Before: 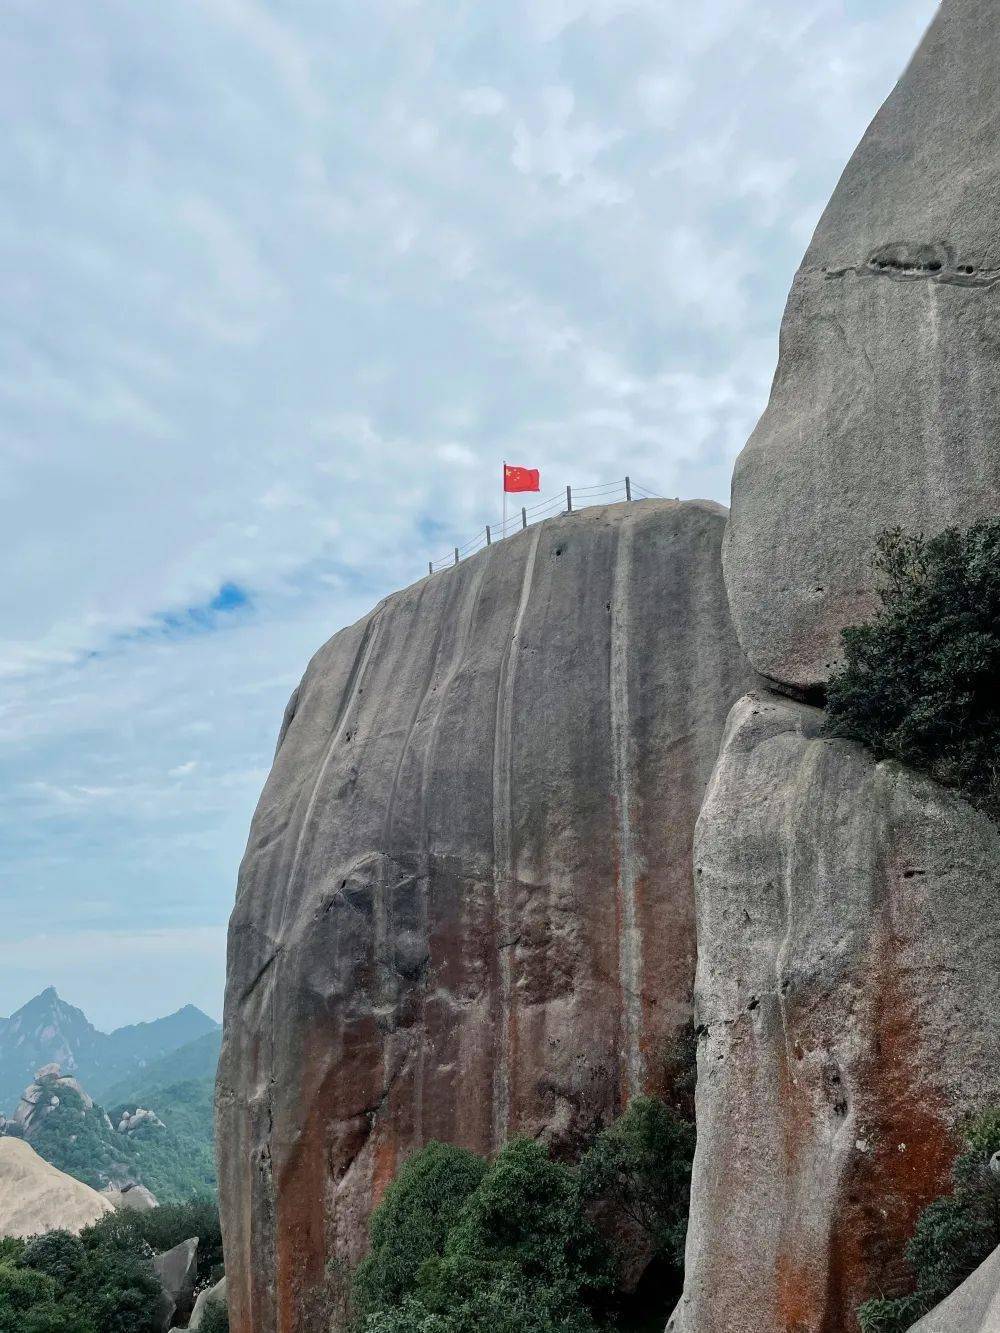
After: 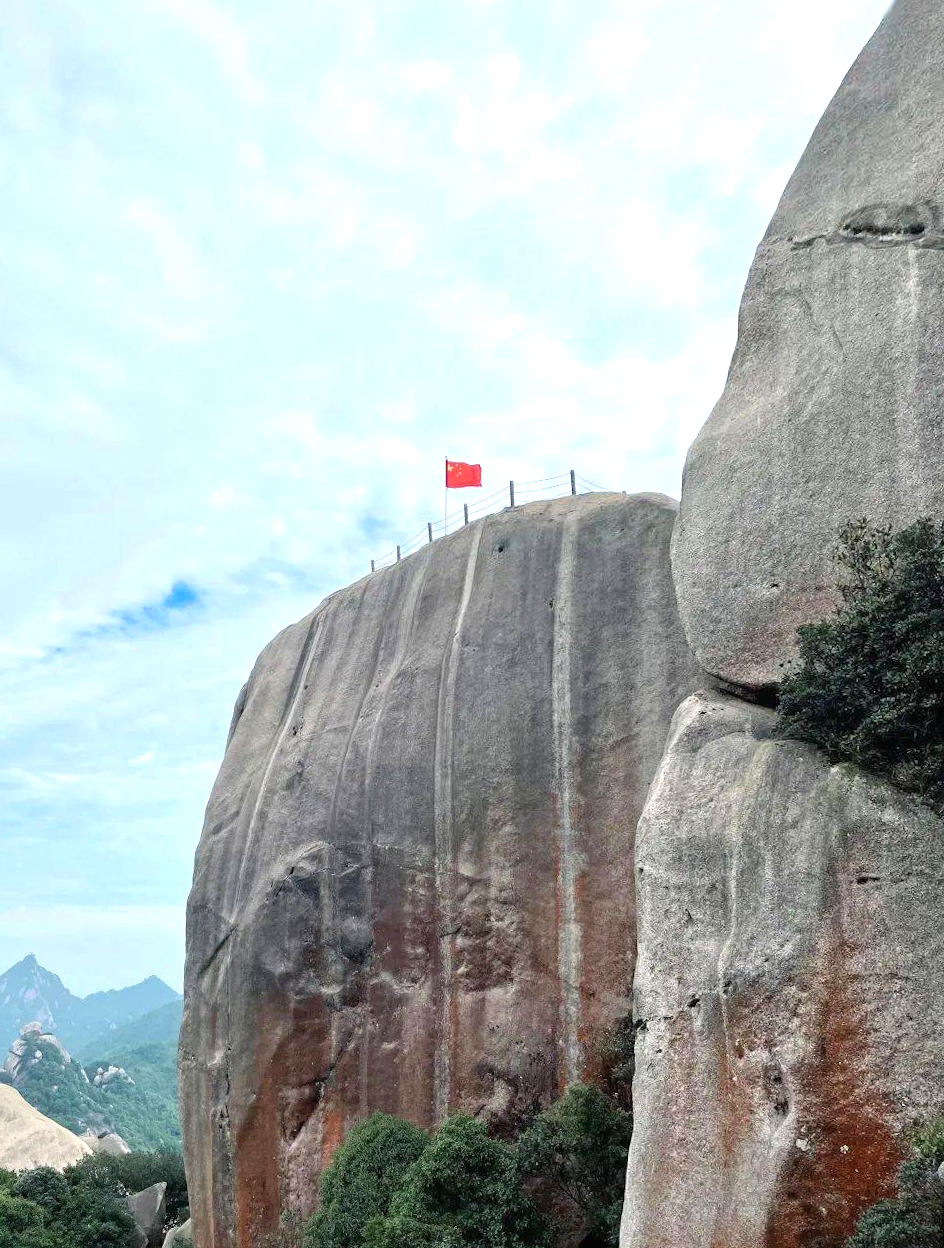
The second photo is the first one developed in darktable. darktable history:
exposure: black level correction 0, exposure 0.7 EV, compensate exposure bias true, compensate highlight preservation false
rotate and perspective: rotation 0.062°, lens shift (vertical) 0.115, lens shift (horizontal) -0.133, crop left 0.047, crop right 0.94, crop top 0.061, crop bottom 0.94
